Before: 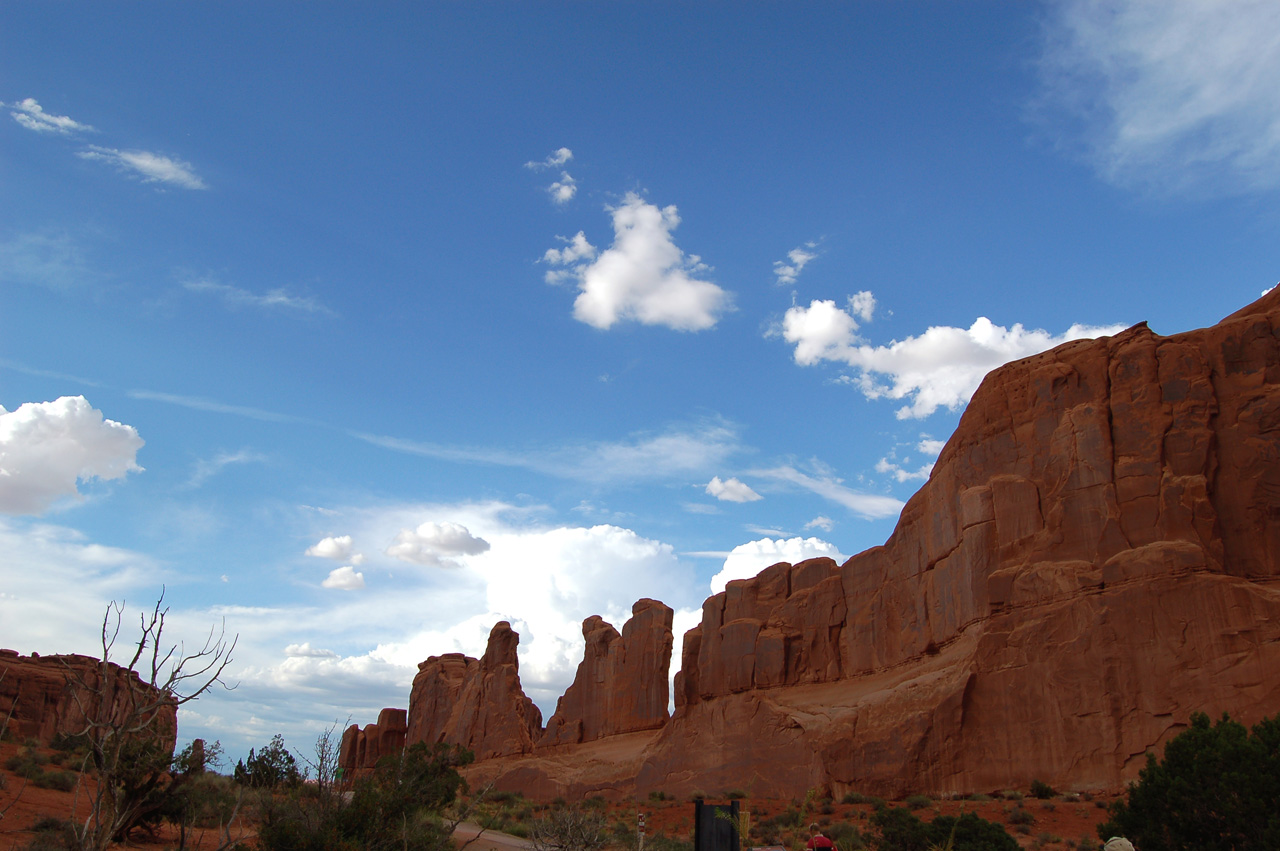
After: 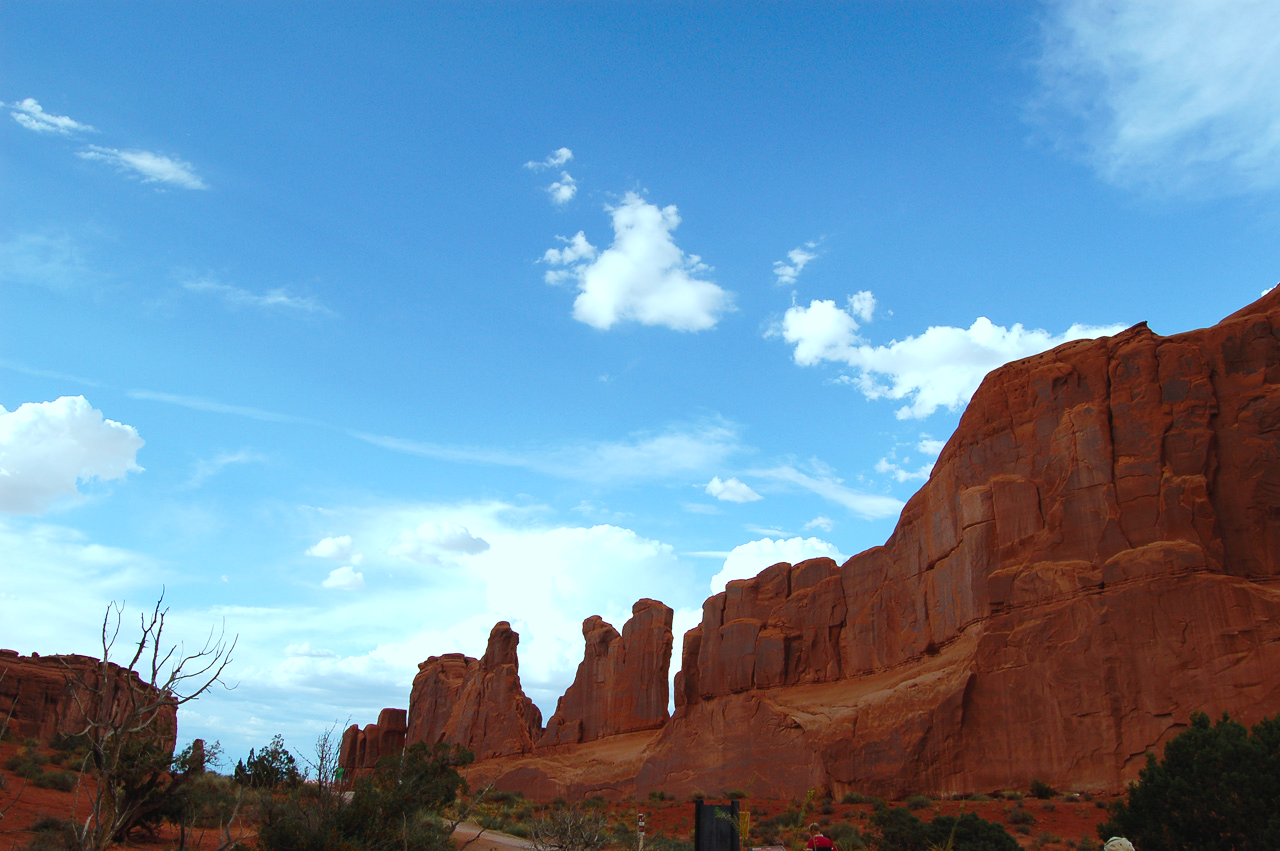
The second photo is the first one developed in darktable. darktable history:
exposure: exposure 0.584 EV, compensate exposure bias true, compensate highlight preservation false
tone curve: curves: ch0 [(0, 0.018) (0.036, 0.038) (0.15, 0.131) (0.27, 0.247) (0.528, 0.554) (0.761, 0.761) (1, 0.919)]; ch1 [(0, 0) (0.179, 0.173) (0.322, 0.32) (0.429, 0.431) (0.502, 0.5) (0.519, 0.522) (0.562, 0.588) (0.625, 0.67) (0.711, 0.745) (1, 1)]; ch2 [(0, 0) (0.29, 0.295) (0.404, 0.436) (0.497, 0.499) (0.521, 0.523) (0.561, 0.605) (0.657, 0.655) (0.712, 0.764) (1, 1)], preserve colors none
color correction: highlights a* -10, highlights b* -10.31
color zones: curves: ch0 [(0.11, 0.396) (0.195, 0.36) (0.25, 0.5) (0.303, 0.412) (0.357, 0.544) (0.75, 0.5) (0.967, 0.328)]; ch1 [(0, 0.468) (0.112, 0.512) (0.202, 0.6) (0.25, 0.5) (0.307, 0.352) (0.357, 0.544) (0.75, 0.5) (0.963, 0.524)]
